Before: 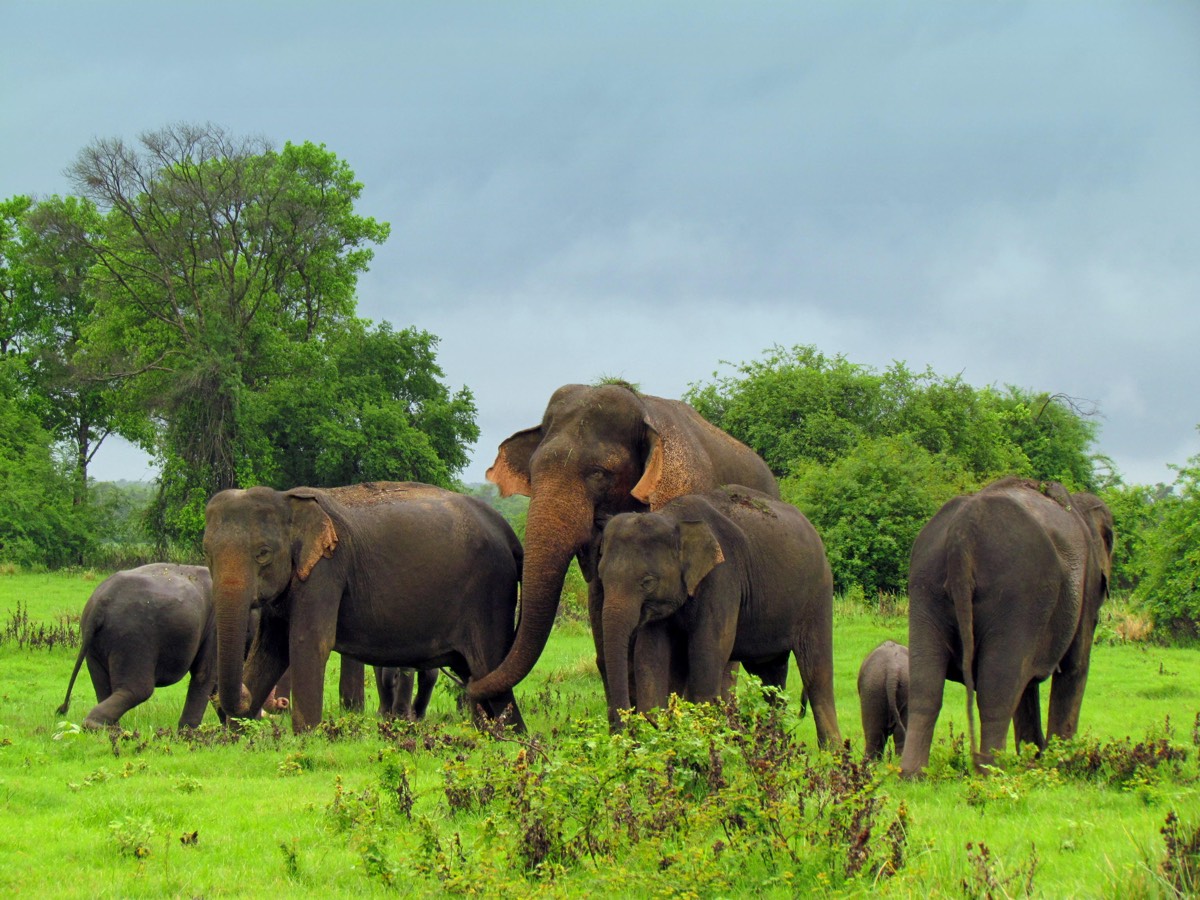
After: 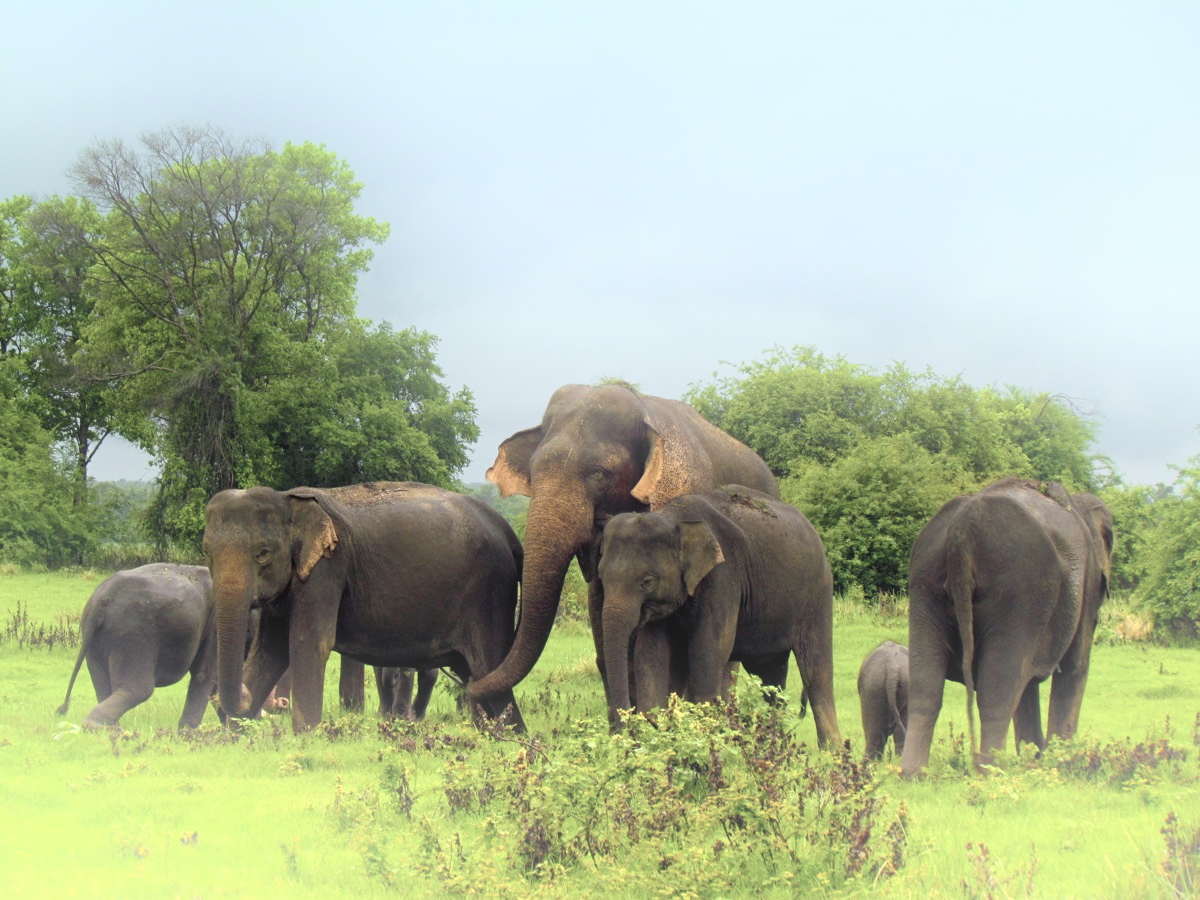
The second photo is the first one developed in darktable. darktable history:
color balance rgb: perceptual saturation grading › global saturation 40%, global vibrance 15%
bloom: threshold 82.5%, strength 16.25%
color zones: curves: ch0 [(0, 0.6) (0.129, 0.585) (0.193, 0.596) (0.429, 0.5) (0.571, 0.5) (0.714, 0.5) (0.857, 0.5) (1, 0.6)]; ch1 [(0, 0.453) (0.112, 0.245) (0.213, 0.252) (0.429, 0.233) (0.571, 0.231) (0.683, 0.242) (0.857, 0.296) (1, 0.453)]
